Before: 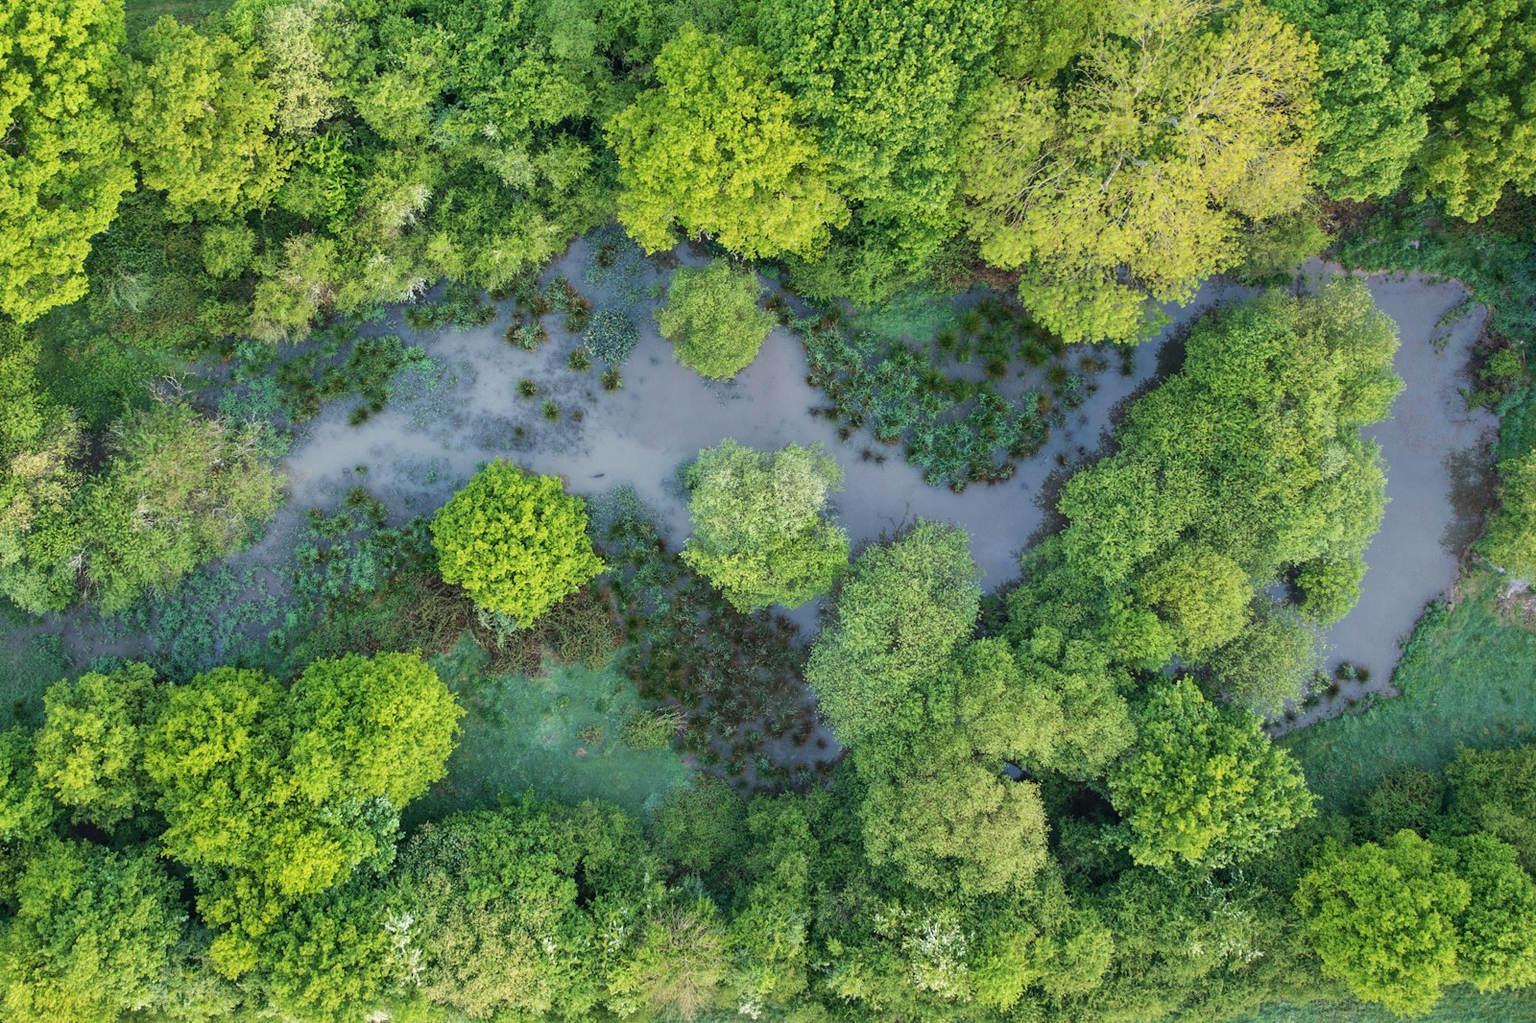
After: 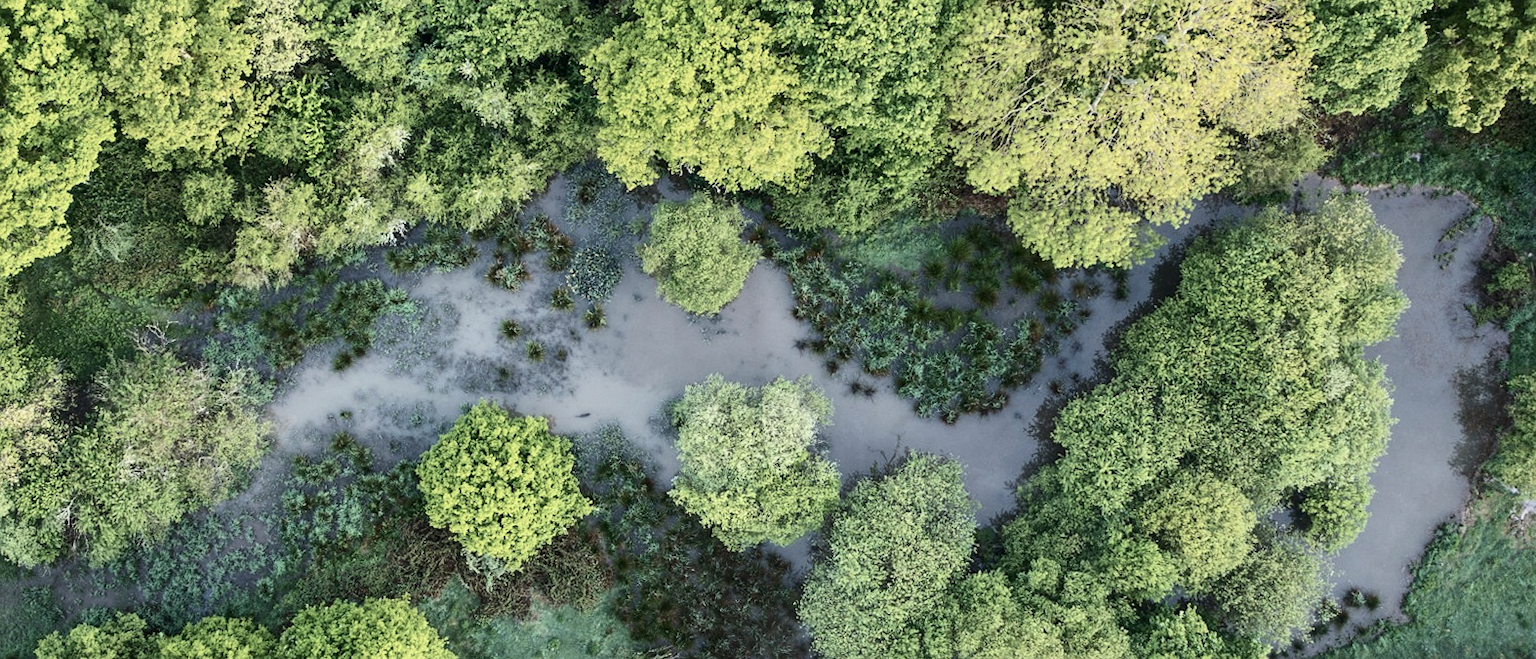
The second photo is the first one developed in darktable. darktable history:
contrast brightness saturation: contrast 0.25, saturation -0.31
sharpen: amount 0.2
rotate and perspective: rotation -1.32°, lens shift (horizontal) -0.031, crop left 0.015, crop right 0.985, crop top 0.047, crop bottom 0.982
crop and rotate: top 4.848%, bottom 29.503%
